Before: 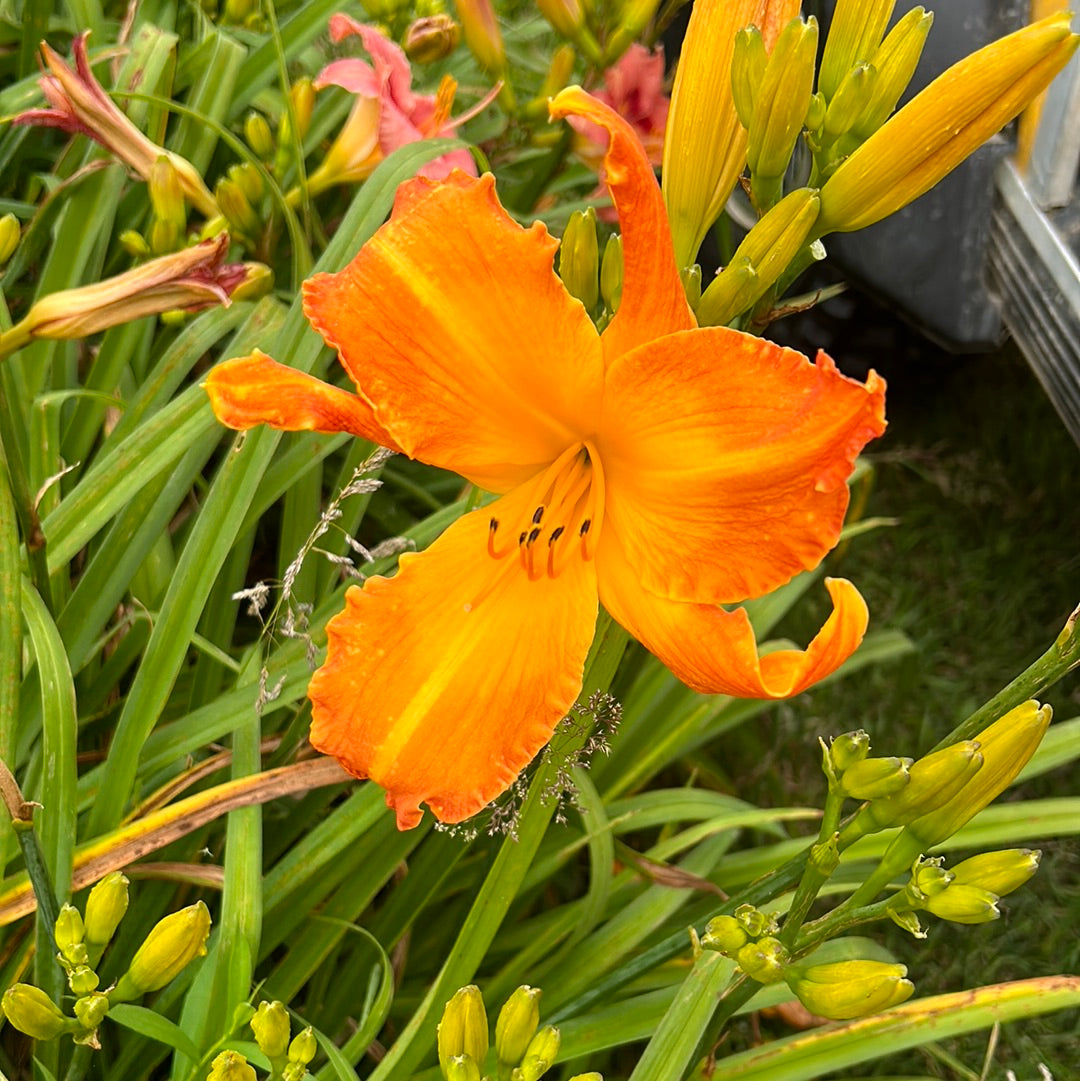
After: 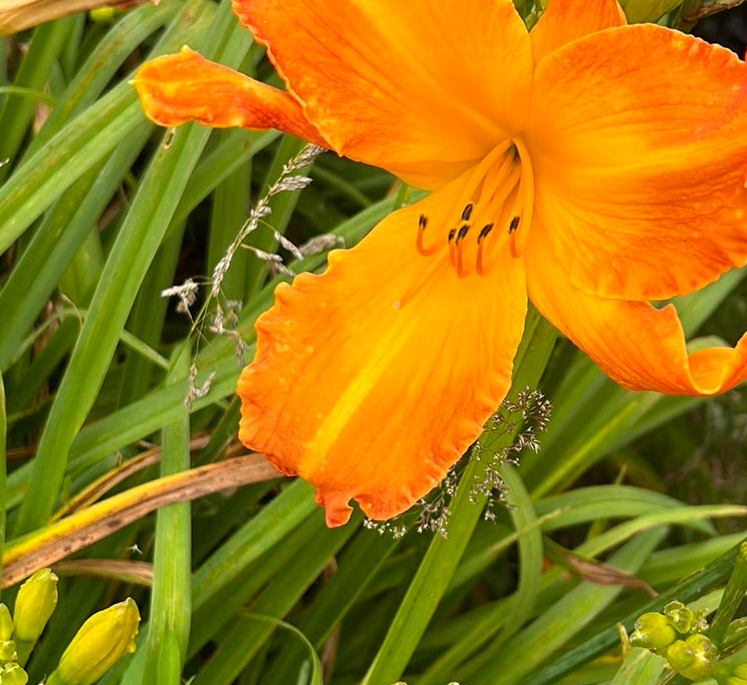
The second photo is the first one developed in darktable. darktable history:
crop: left 6.641%, top 28.045%, right 24.173%, bottom 8.534%
